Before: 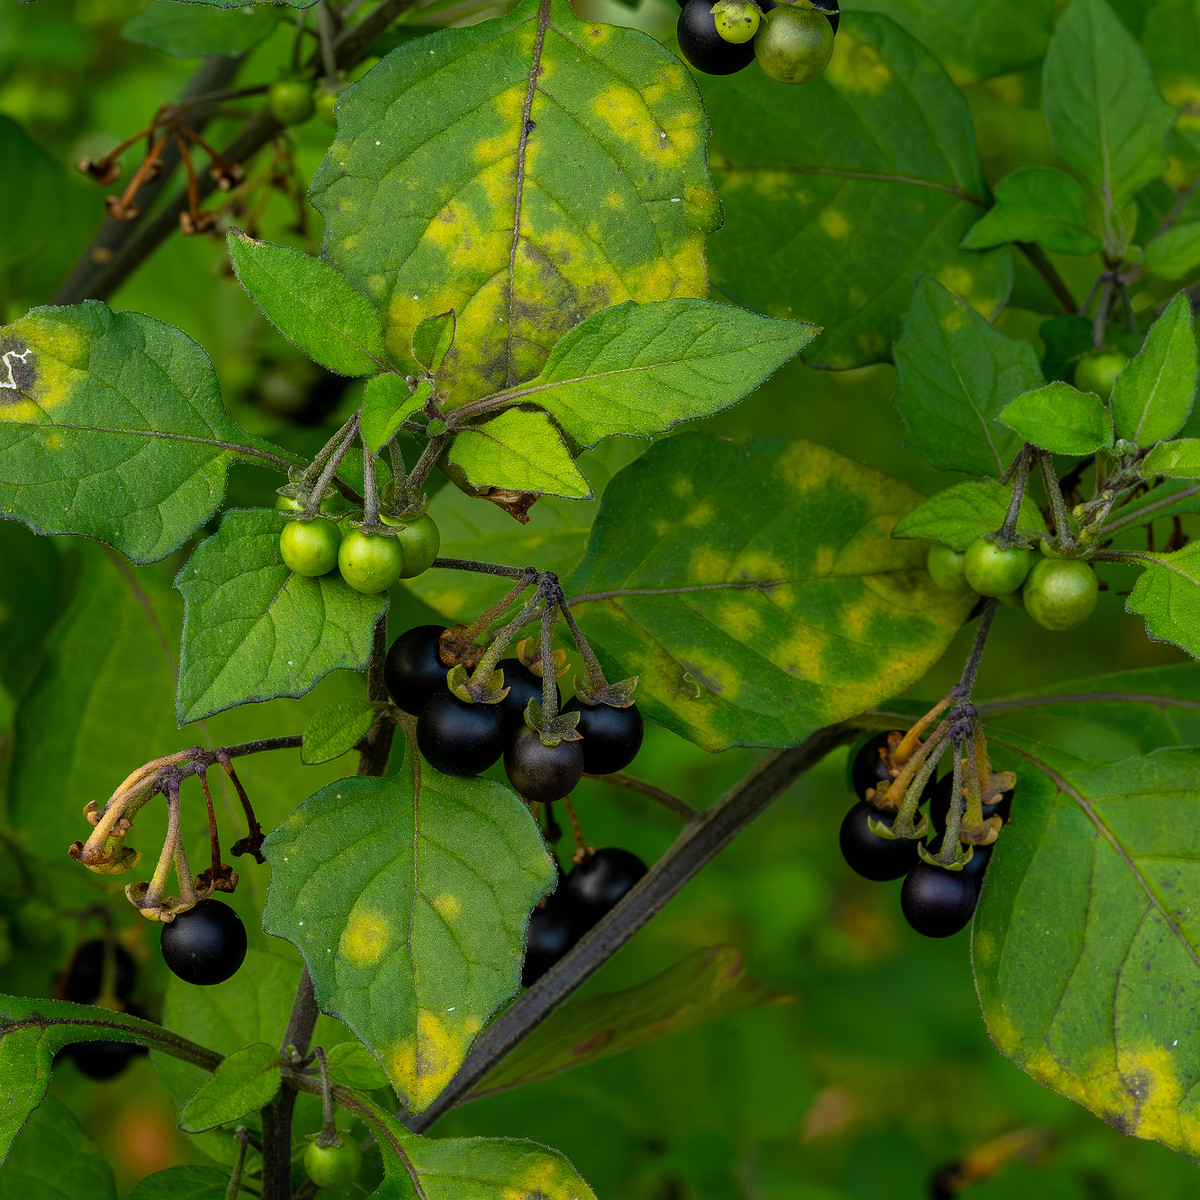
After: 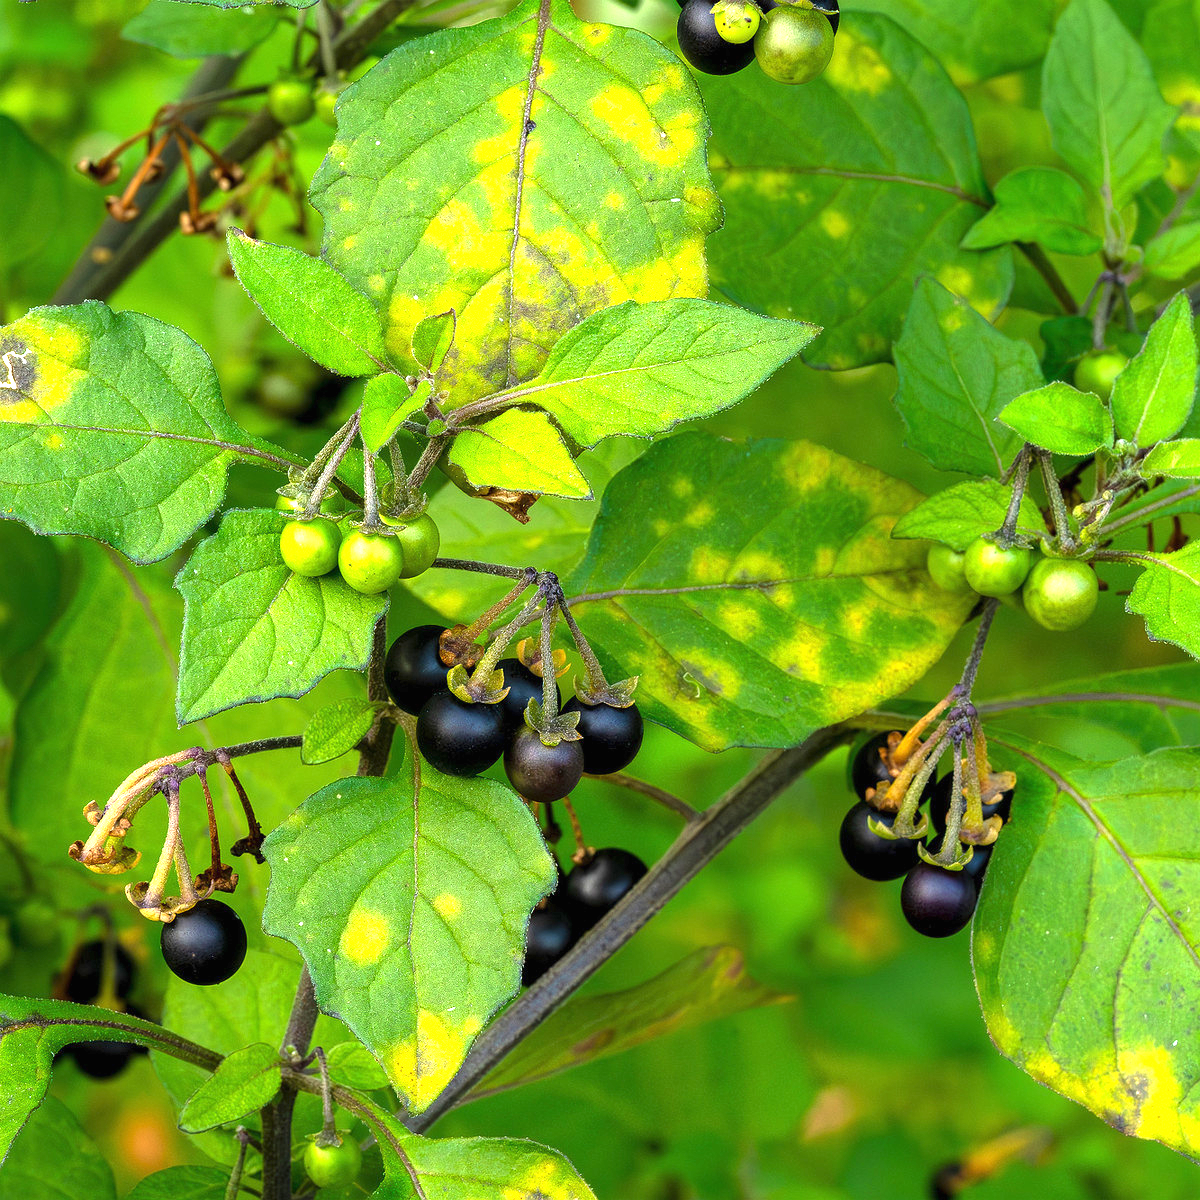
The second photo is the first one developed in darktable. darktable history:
tone equalizer: on, module defaults
exposure: black level correction 0, exposure 1.675 EV, compensate exposure bias true, compensate highlight preservation false
